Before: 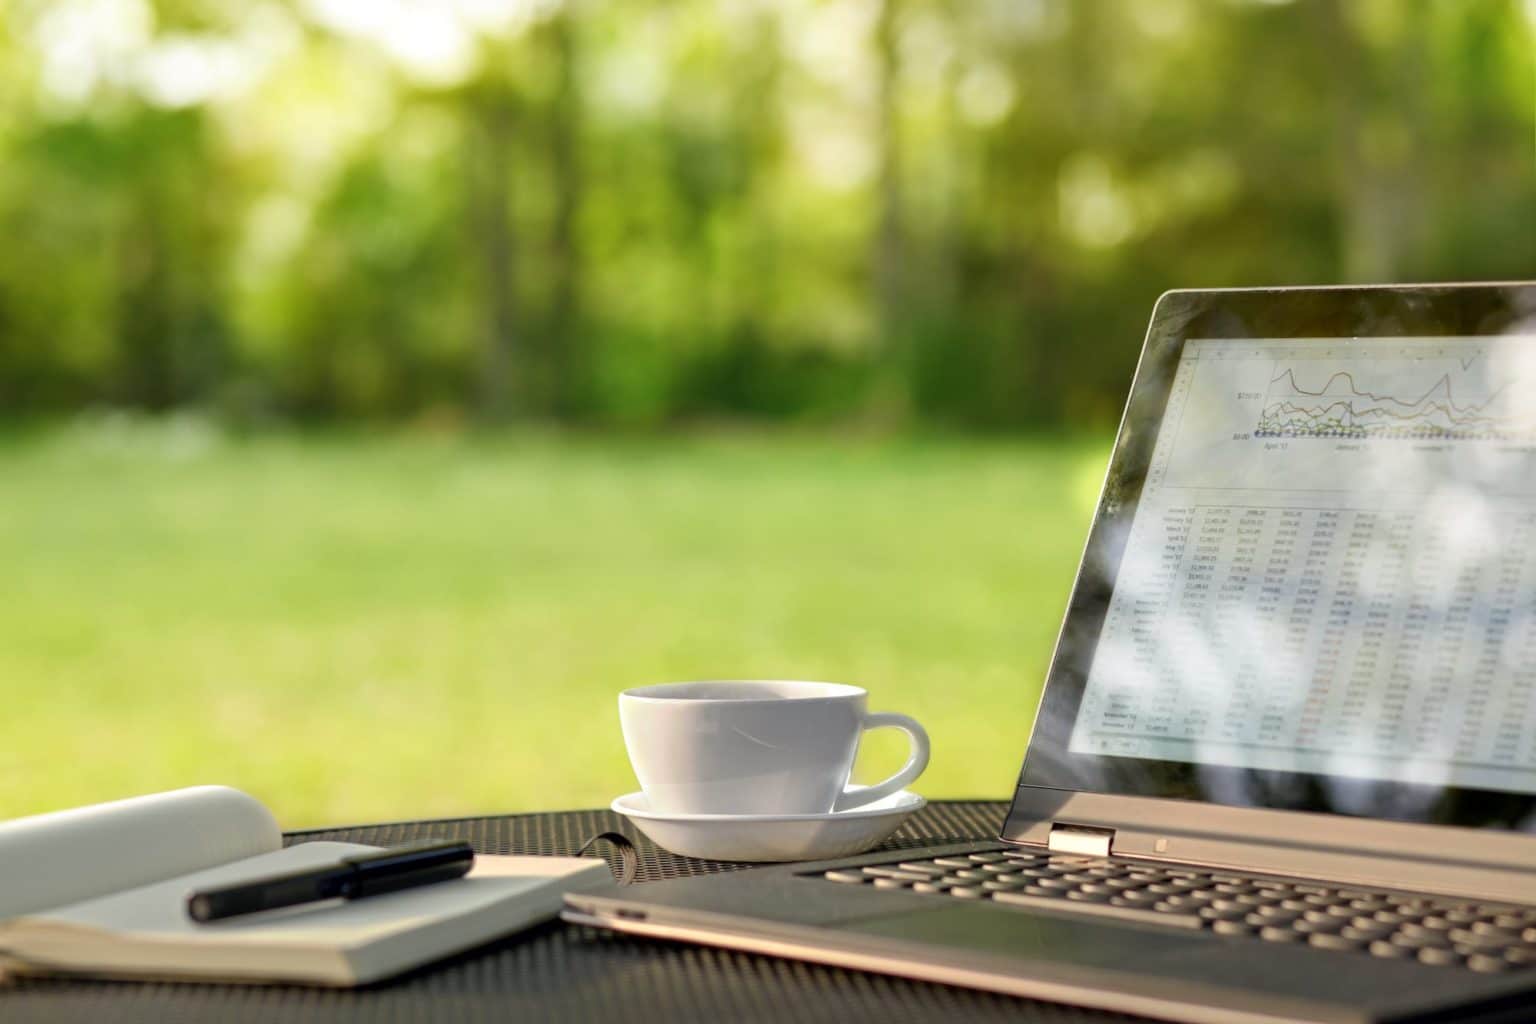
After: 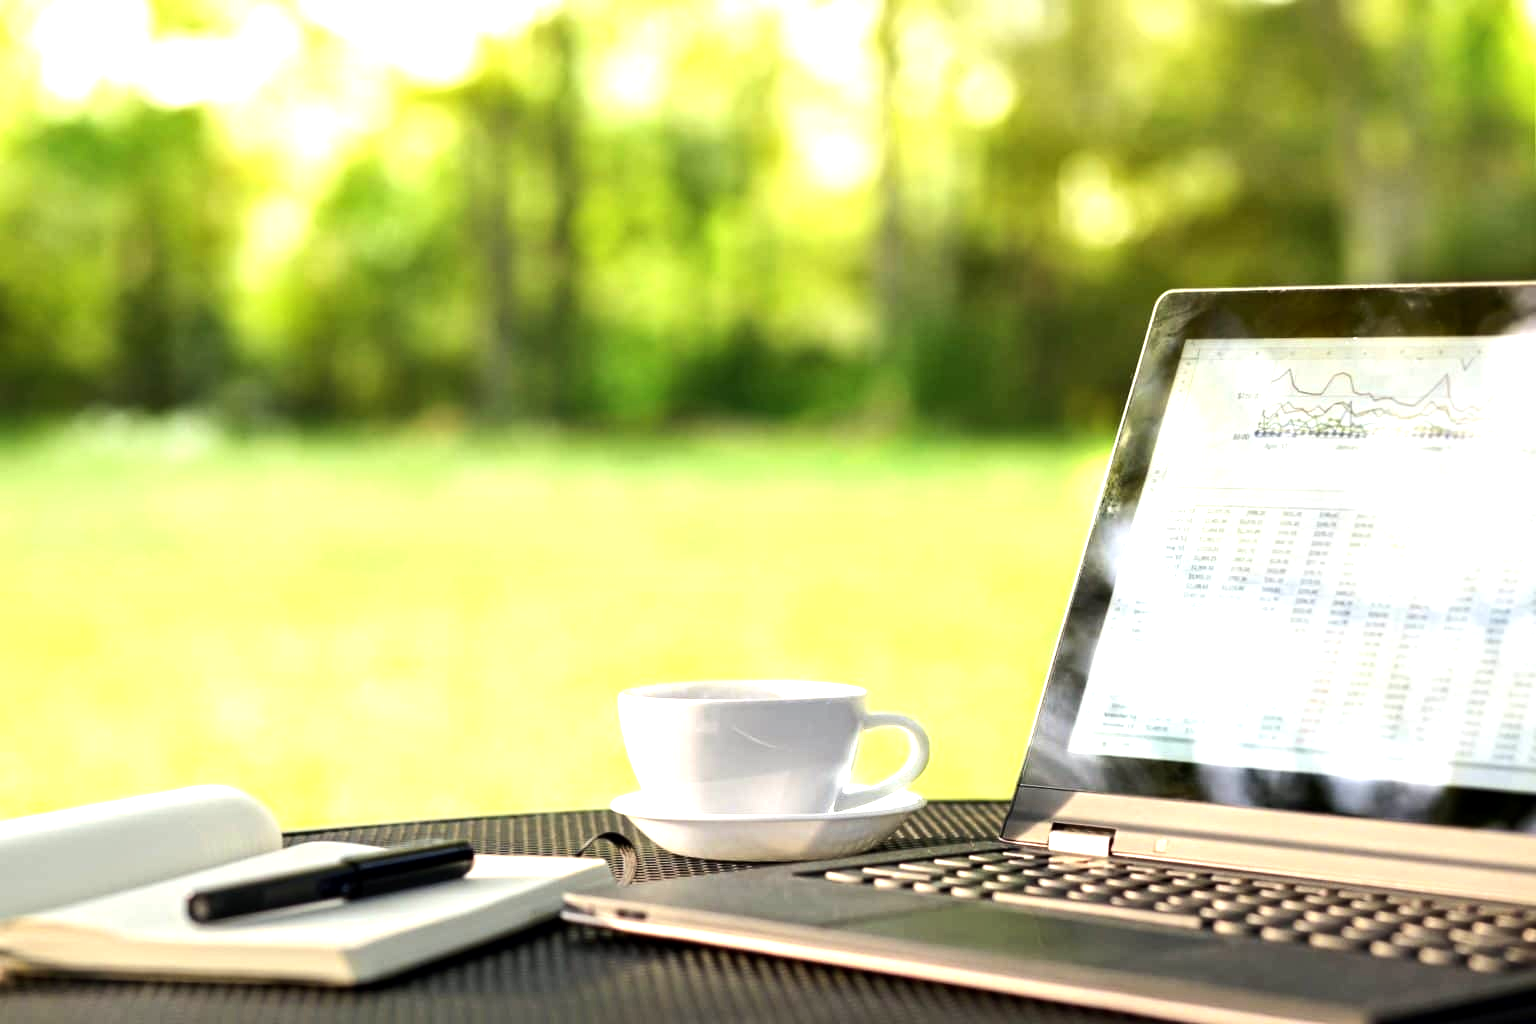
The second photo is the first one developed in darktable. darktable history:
tone equalizer: -8 EV -0.75 EV, -7 EV -0.7 EV, -6 EV -0.6 EV, -5 EV -0.4 EV, -3 EV 0.4 EV, -2 EV 0.6 EV, -1 EV 0.7 EV, +0 EV 0.75 EV, edges refinement/feathering 500, mask exposure compensation -1.57 EV, preserve details no
exposure: black level correction 0.001, exposure 0.5 EV, compensate exposure bias true, compensate highlight preservation false
